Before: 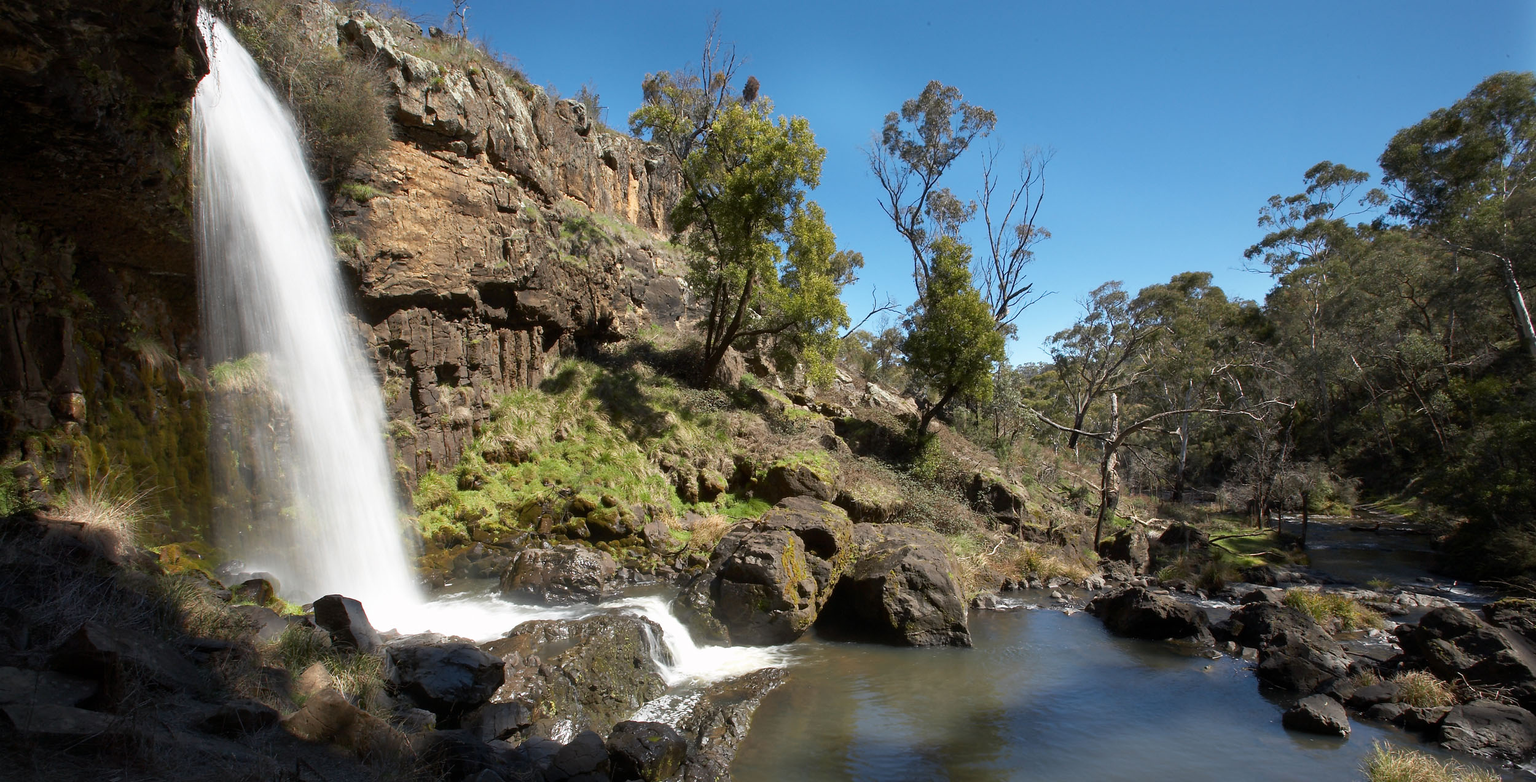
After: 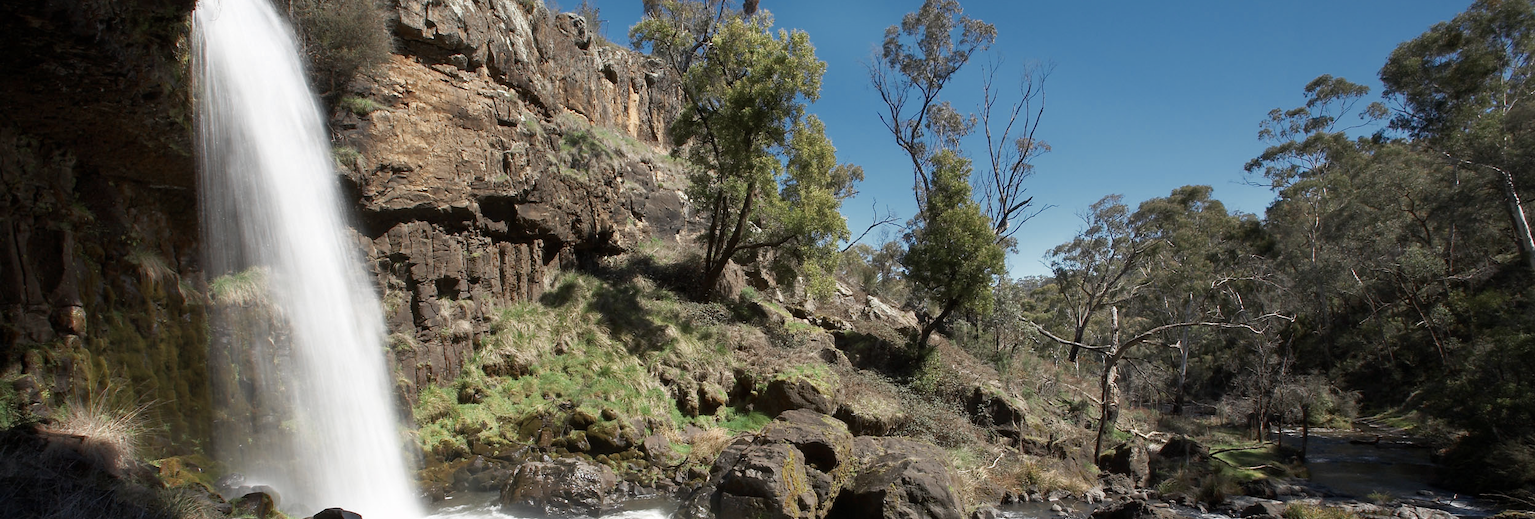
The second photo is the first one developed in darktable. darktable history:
crop: top 11.133%, bottom 22.374%
color zones: curves: ch0 [(0, 0.5) (0.125, 0.4) (0.25, 0.5) (0.375, 0.4) (0.5, 0.4) (0.625, 0.35) (0.75, 0.35) (0.875, 0.5)]; ch1 [(0, 0.35) (0.125, 0.45) (0.25, 0.35) (0.375, 0.35) (0.5, 0.35) (0.625, 0.35) (0.75, 0.45) (0.875, 0.35)]; ch2 [(0, 0.6) (0.125, 0.5) (0.25, 0.5) (0.375, 0.6) (0.5, 0.6) (0.625, 0.5) (0.75, 0.5) (0.875, 0.5)]
